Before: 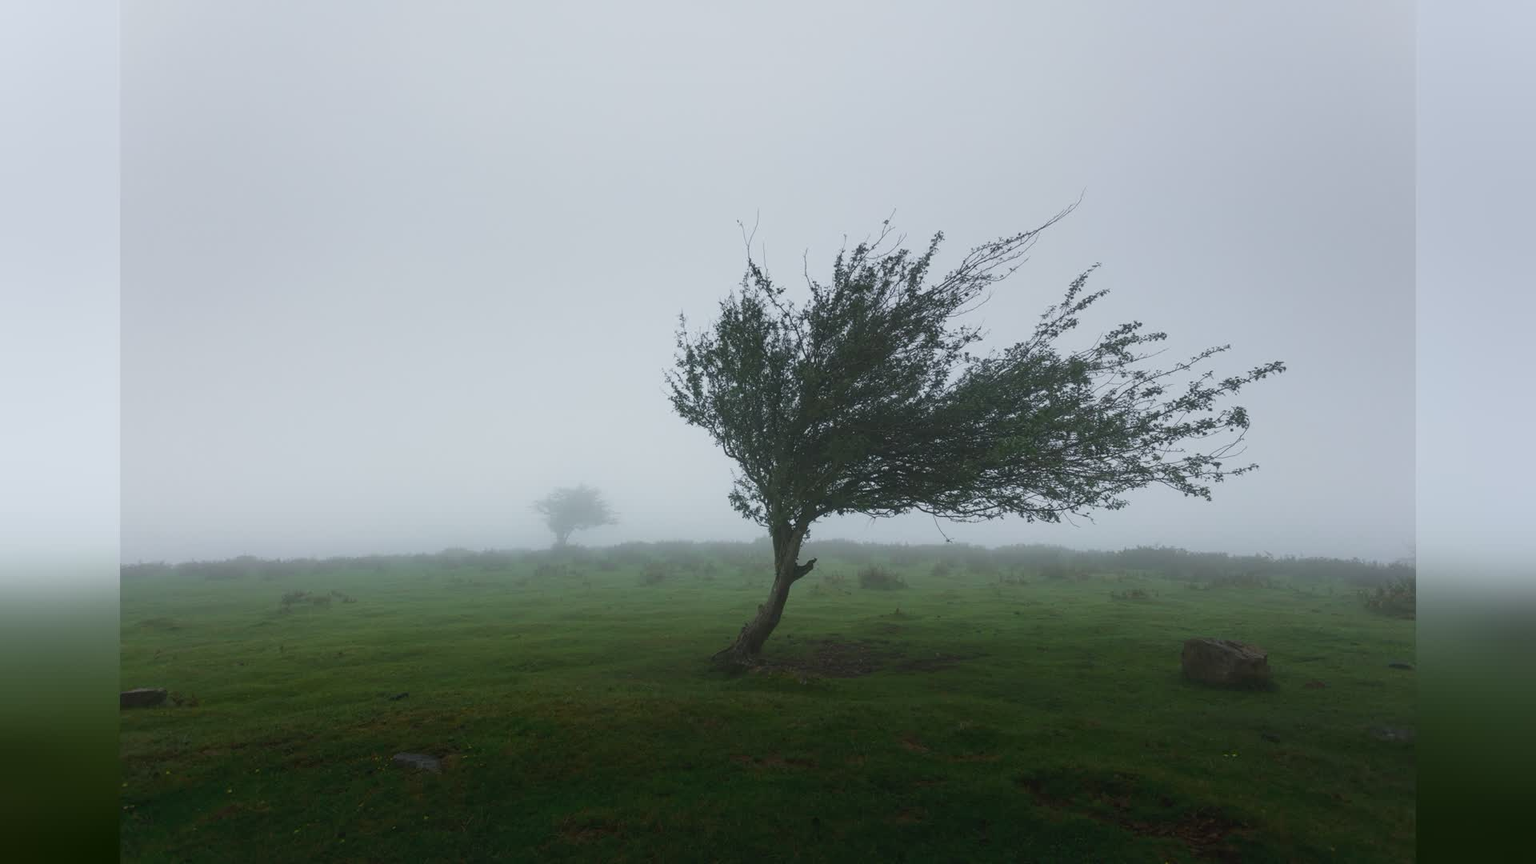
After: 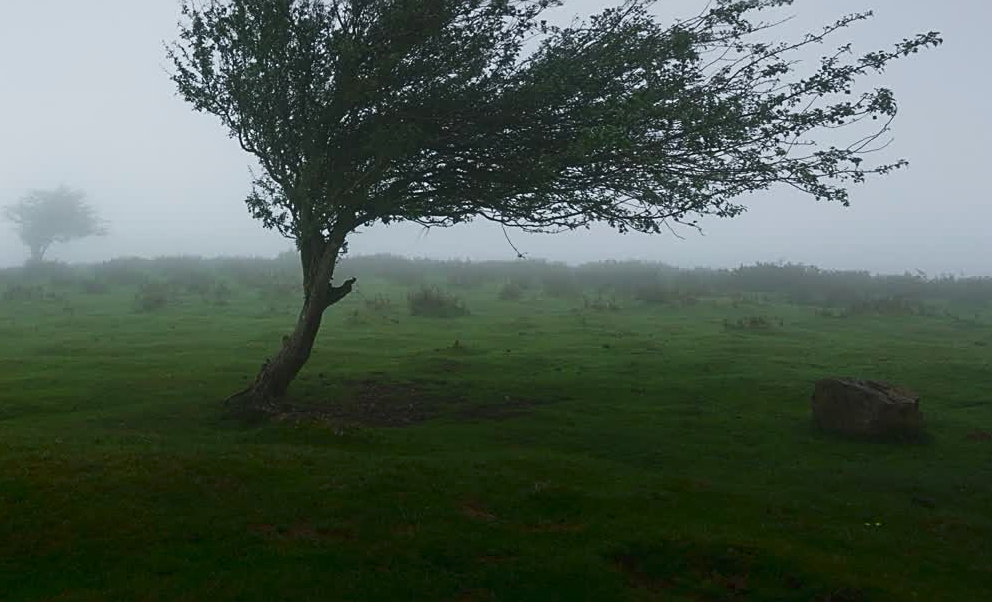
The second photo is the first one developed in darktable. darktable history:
crop: left 34.659%, top 38.896%, right 13.667%, bottom 5.327%
sharpen: on, module defaults
contrast brightness saturation: contrast 0.129, brightness -0.046, saturation 0.151
